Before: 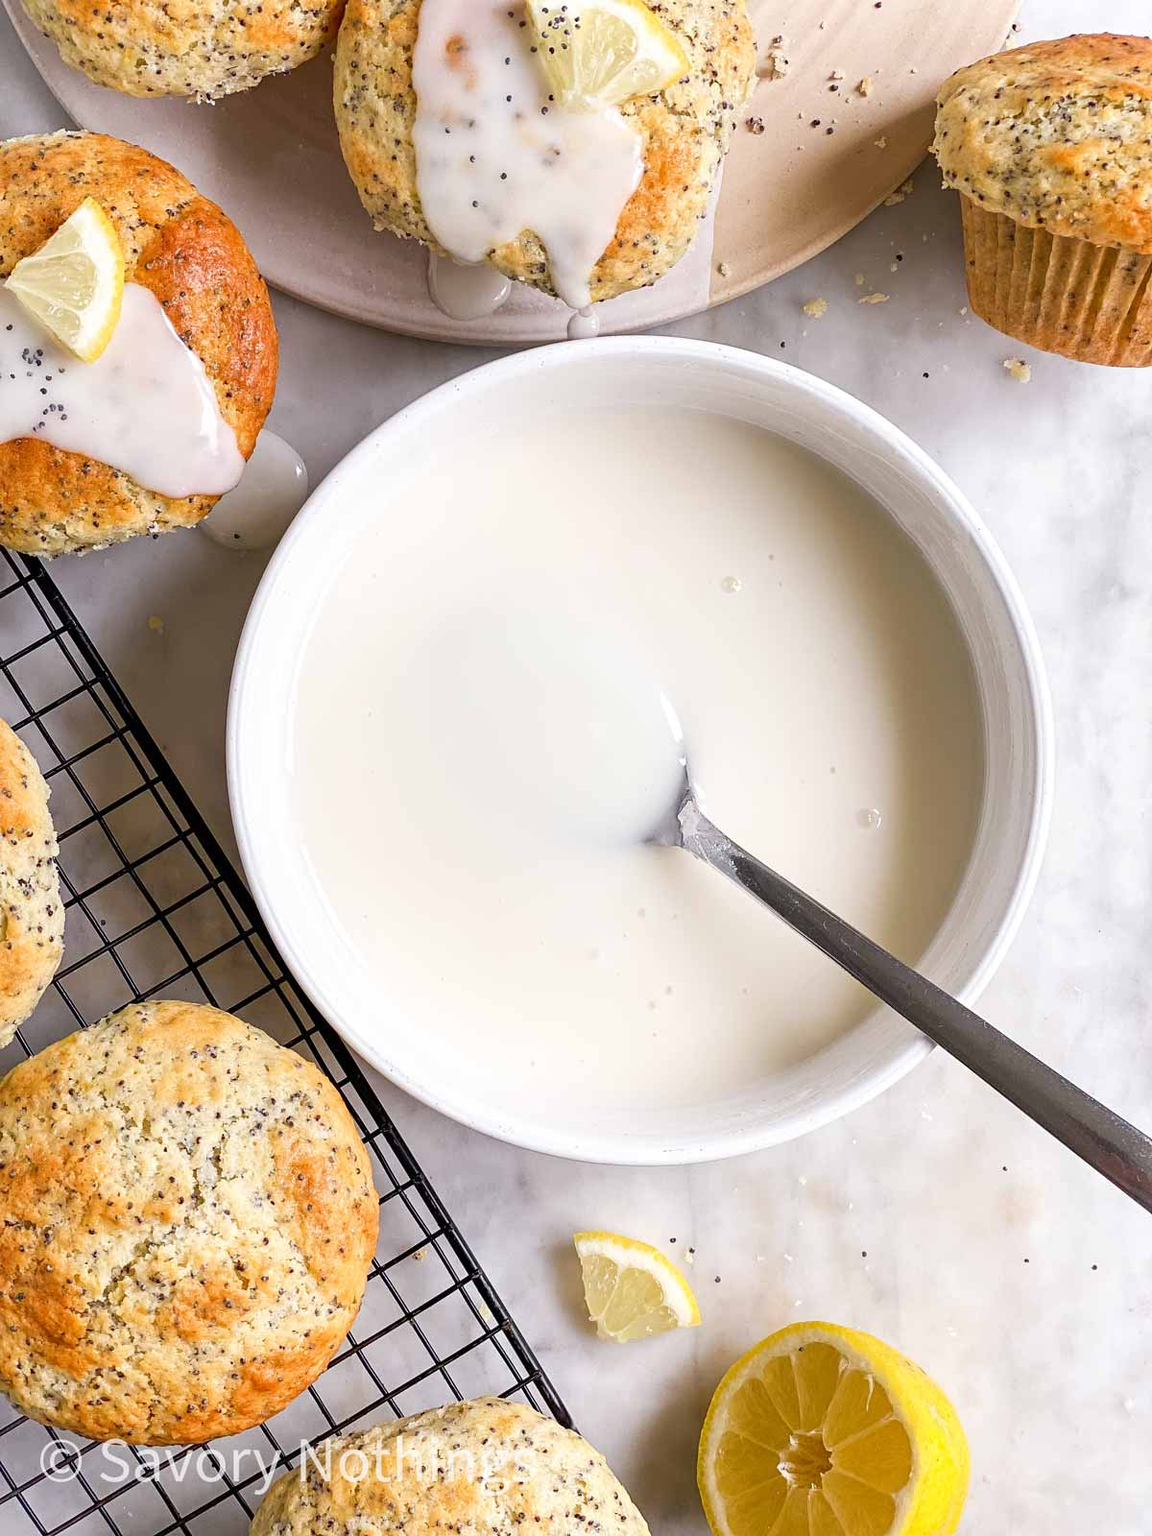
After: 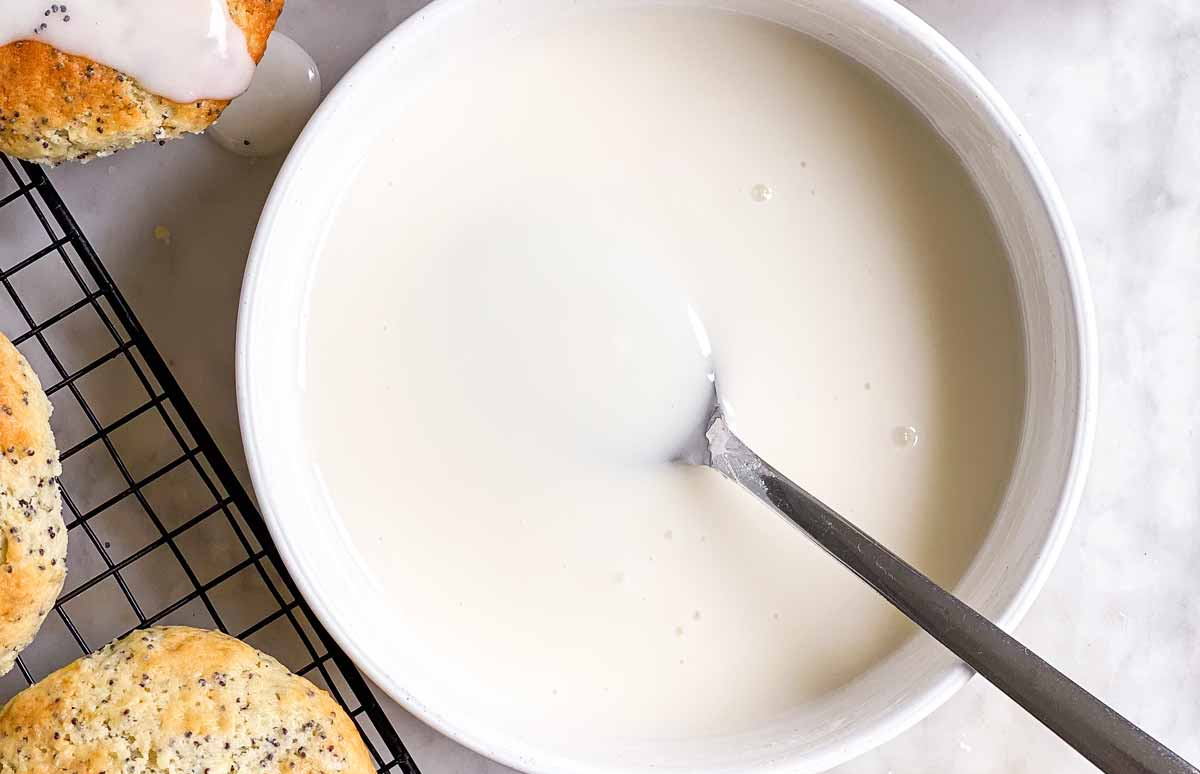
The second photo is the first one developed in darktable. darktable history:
crop and rotate: top 26.056%, bottom 25.543%
exposure: compensate highlight preservation false
